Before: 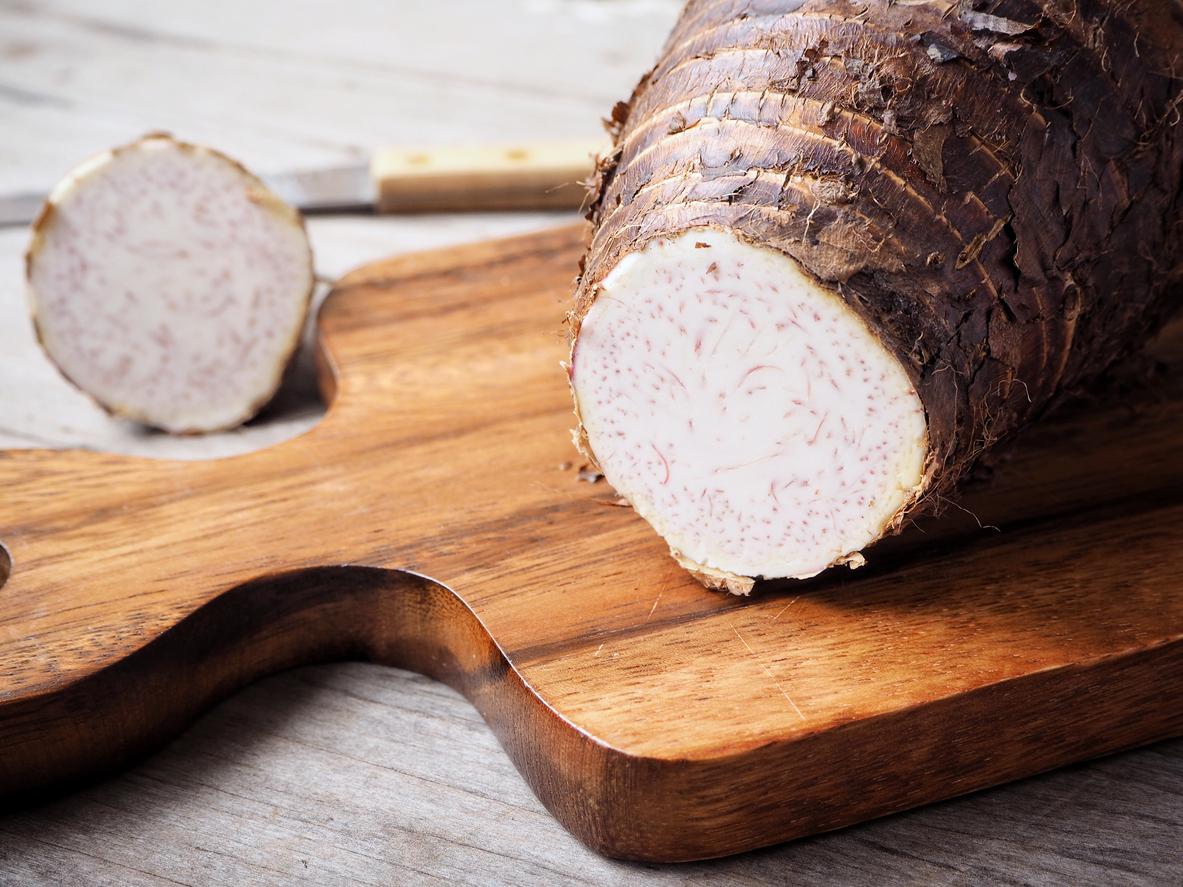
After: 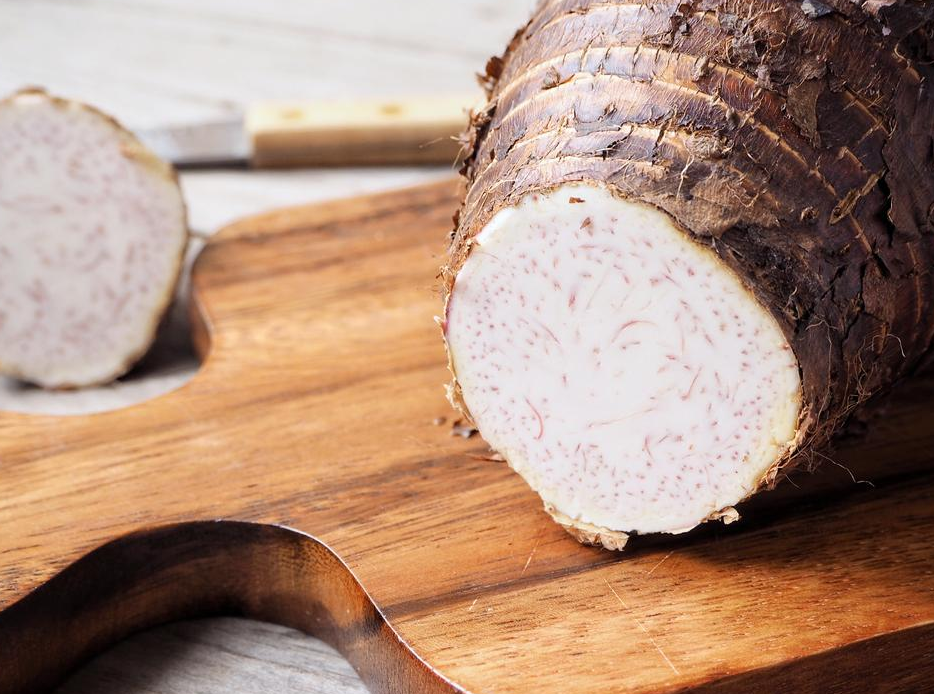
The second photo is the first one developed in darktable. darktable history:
crop and rotate: left 10.715%, top 5.077%, right 10.311%, bottom 16.672%
